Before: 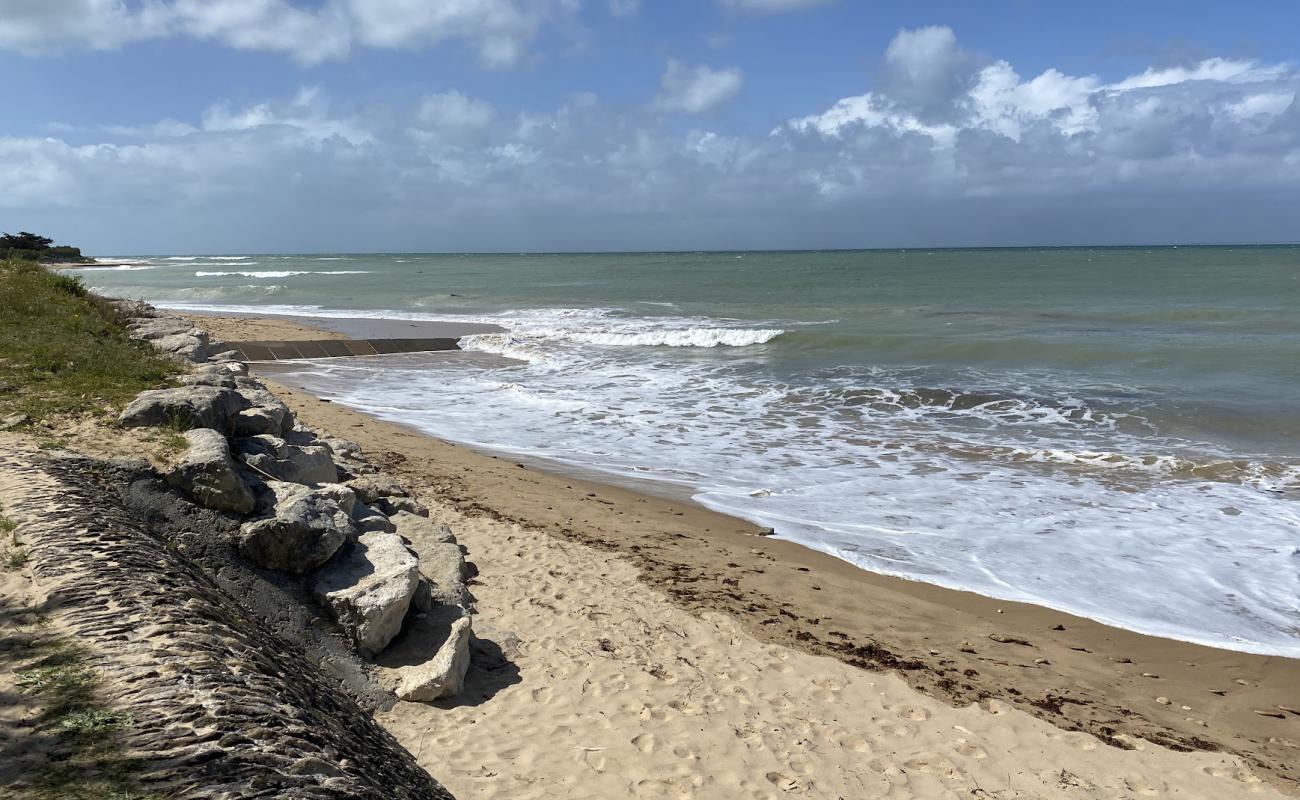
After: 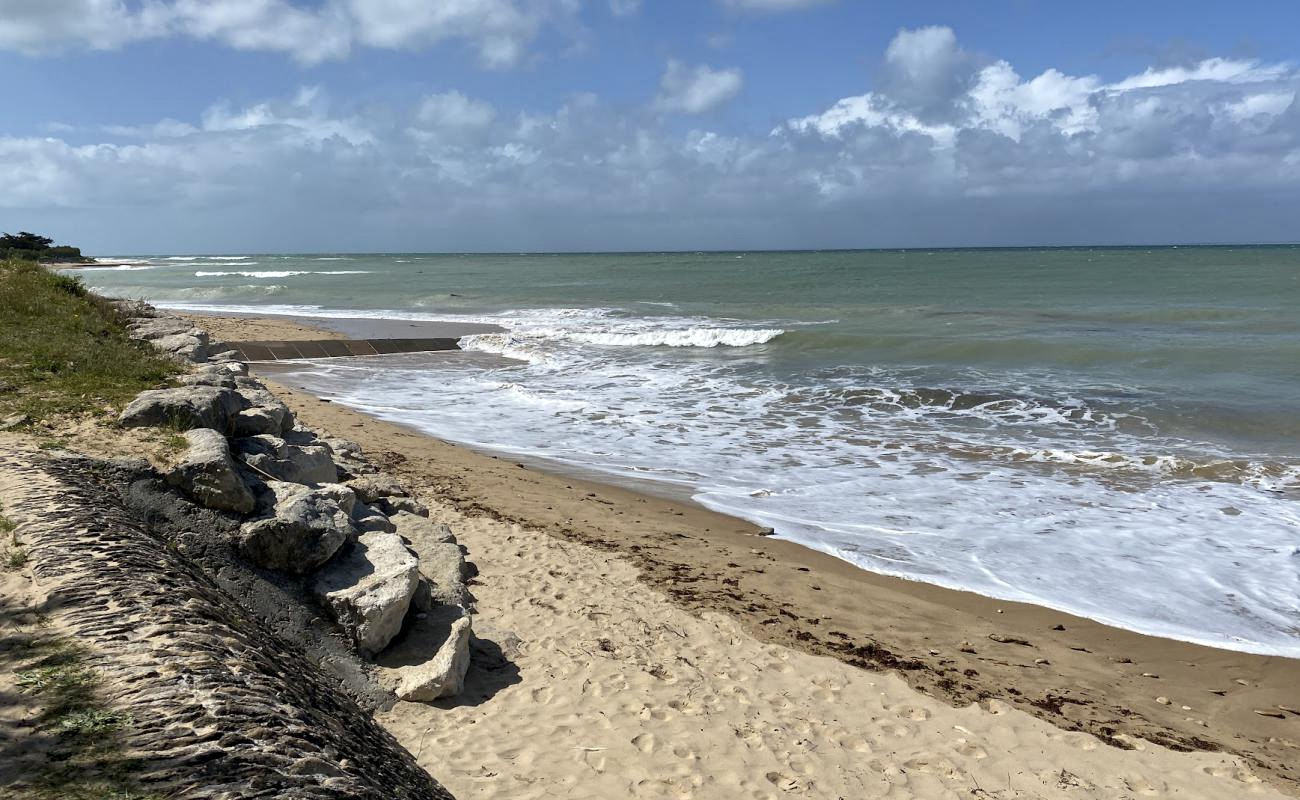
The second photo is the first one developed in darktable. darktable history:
local contrast: mode bilateral grid, contrast 27, coarseness 17, detail 115%, midtone range 0.2
